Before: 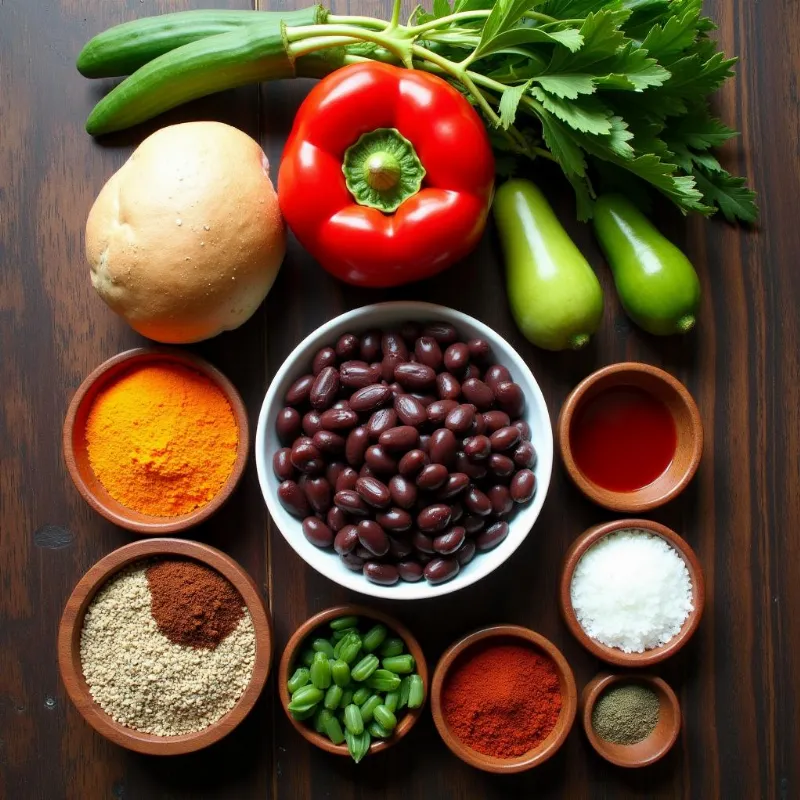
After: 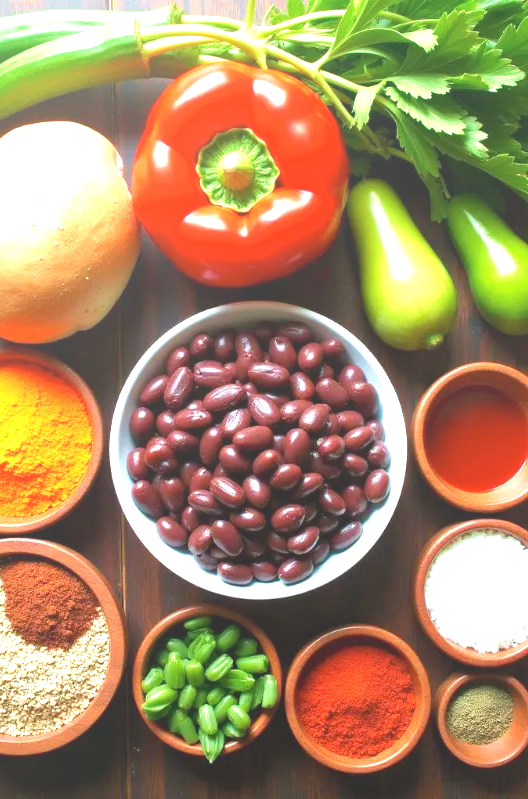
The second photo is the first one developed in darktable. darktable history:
exposure: exposure 1.15 EV, compensate highlight preservation false
bloom: size 38%, threshold 95%, strength 30%
crop and rotate: left 18.442%, right 15.508%
velvia: on, module defaults
